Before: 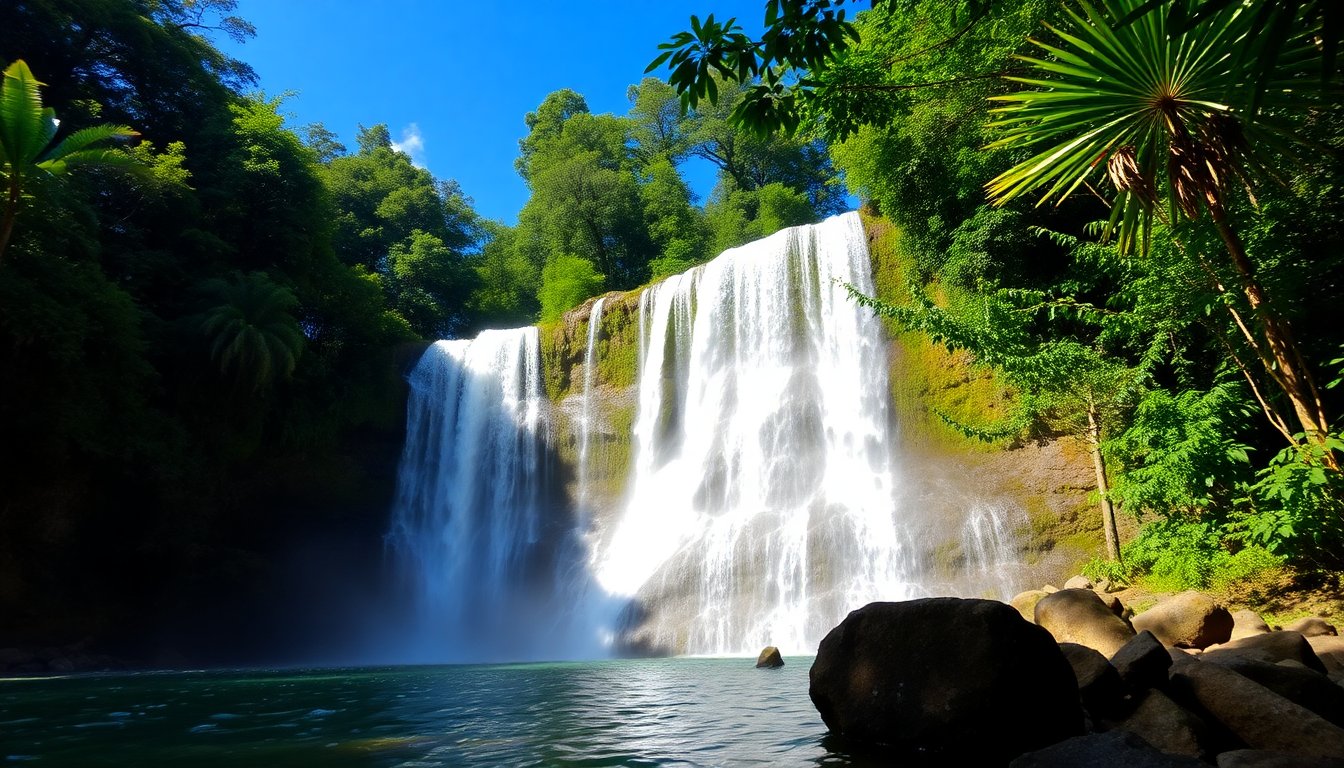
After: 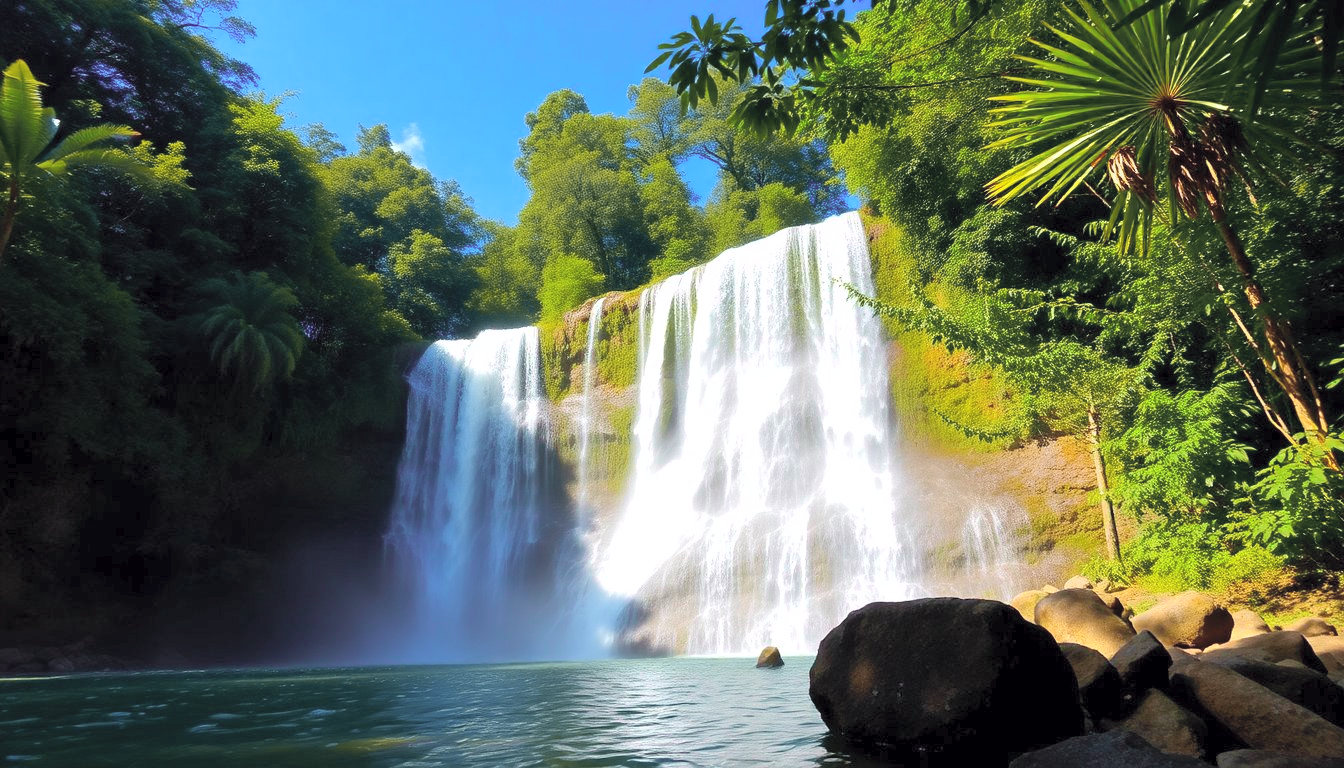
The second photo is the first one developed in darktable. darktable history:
tone curve: curves: ch0 [(0, 0) (0.15, 0.17) (0.452, 0.437) (0.611, 0.588) (0.751, 0.749) (1, 1)]; ch1 [(0, 0) (0.325, 0.327) (0.413, 0.442) (0.475, 0.467) (0.512, 0.522) (0.541, 0.55) (0.617, 0.612) (0.695, 0.697) (1, 1)]; ch2 [(0, 0) (0.386, 0.397) (0.452, 0.459) (0.505, 0.498) (0.536, 0.546) (0.574, 0.571) (0.633, 0.653) (1, 1)], color space Lab, independent channels, preserve colors none
contrast brightness saturation: brightness 0.273
tone equalizer: edges refinement/feathering 500, mask exposure compensation -1.57 EV, preserve details no
